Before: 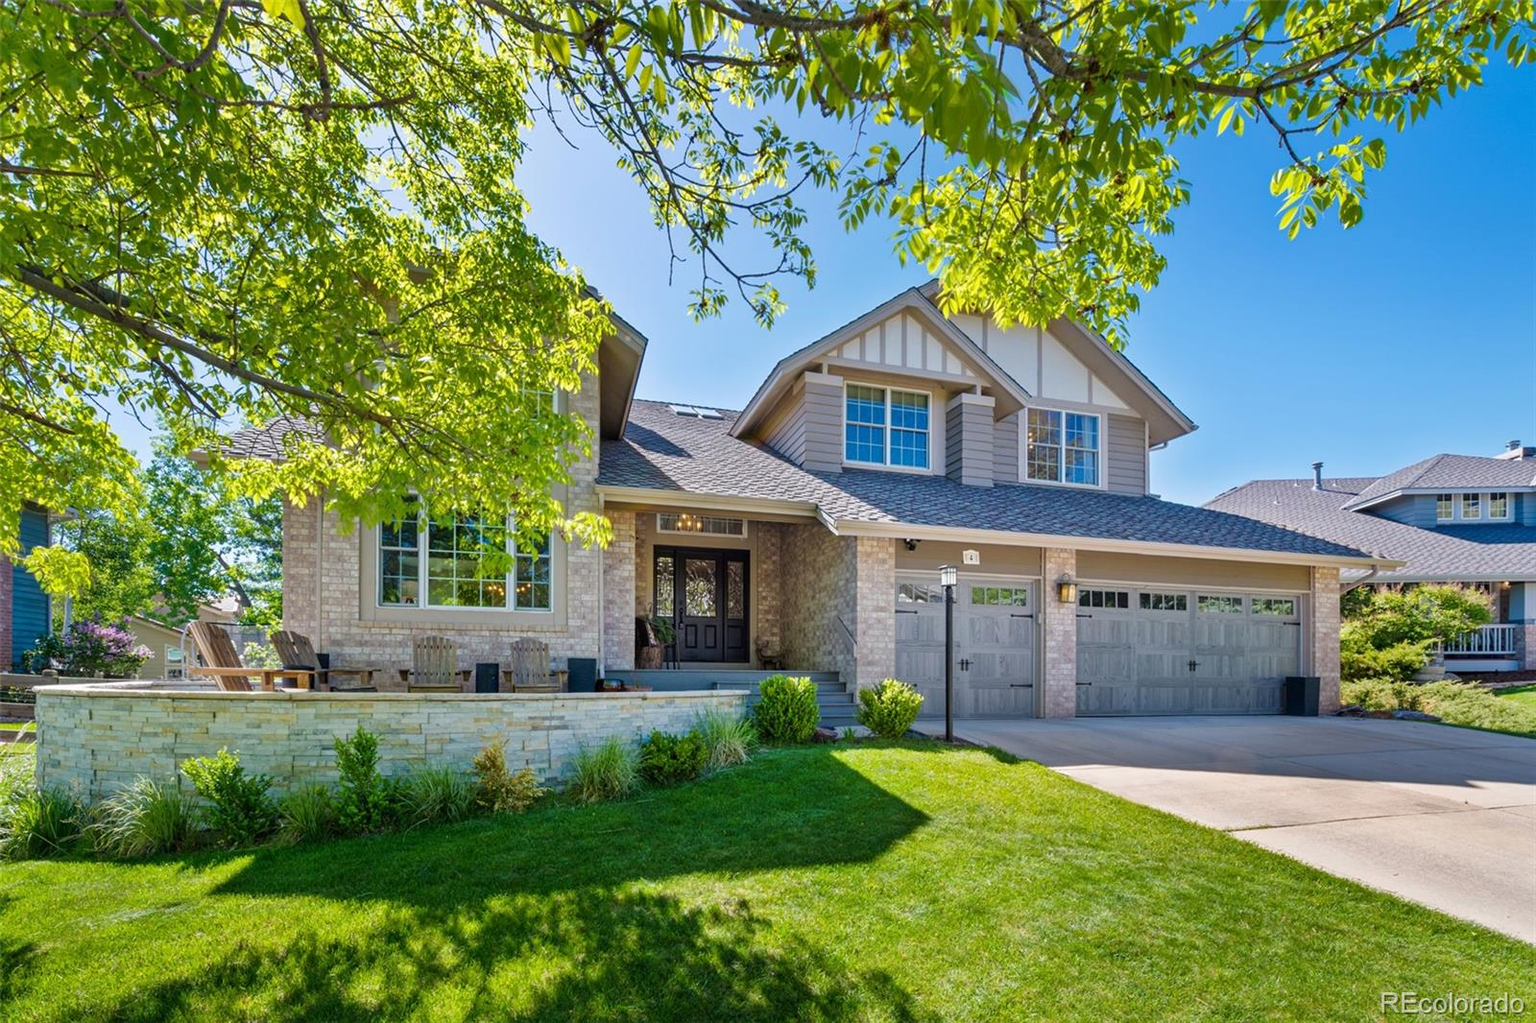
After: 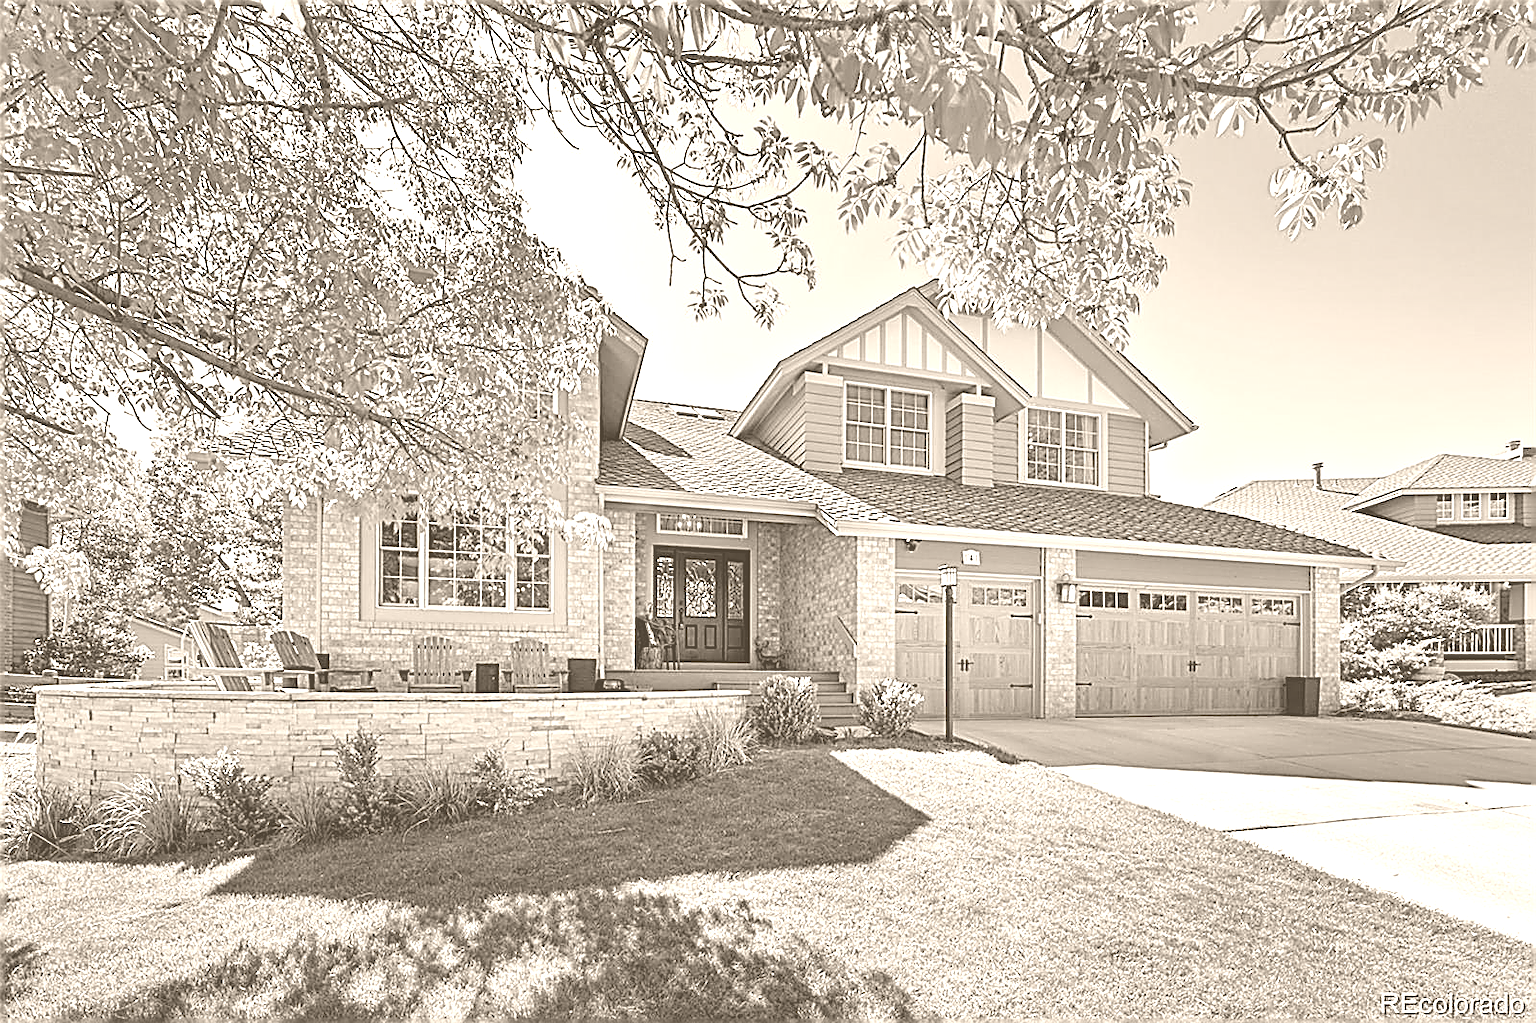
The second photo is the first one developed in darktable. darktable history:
color balance rgb: shadows lift › chroma 1%, shadows lift › hue 113°, highlights gain › chroma 0.2%, highlights gain › hue 333°, perceptual saturation grading › global saturation 20%, perceptual saturation grading › highlights -50%, perceptual saturation grading › shadows 25%, contrast -10%
sharpen: amount 1.861
colorize: hue 34.49°, saturation 35.33%, source mix 100%, version 1
